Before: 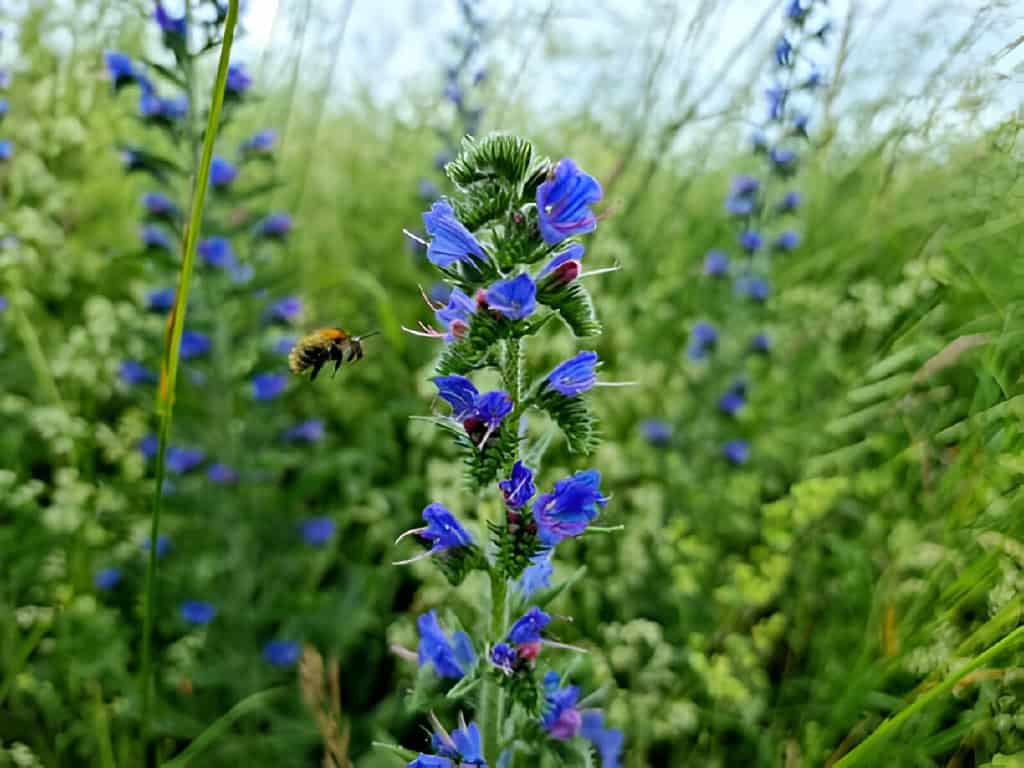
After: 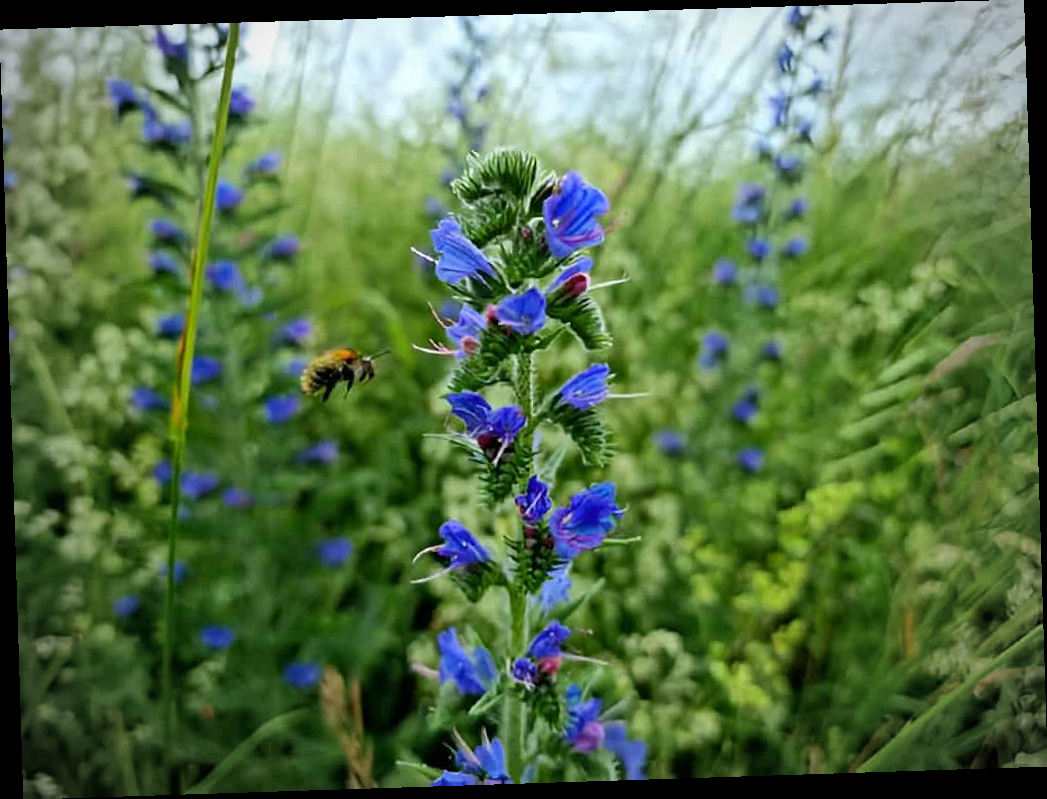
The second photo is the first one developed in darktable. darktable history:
vignetting: fall-off start 71.74%
rotate and perspective: rotation -1.77°, lens shift (horizontal) 0.004, automatic cropping off
